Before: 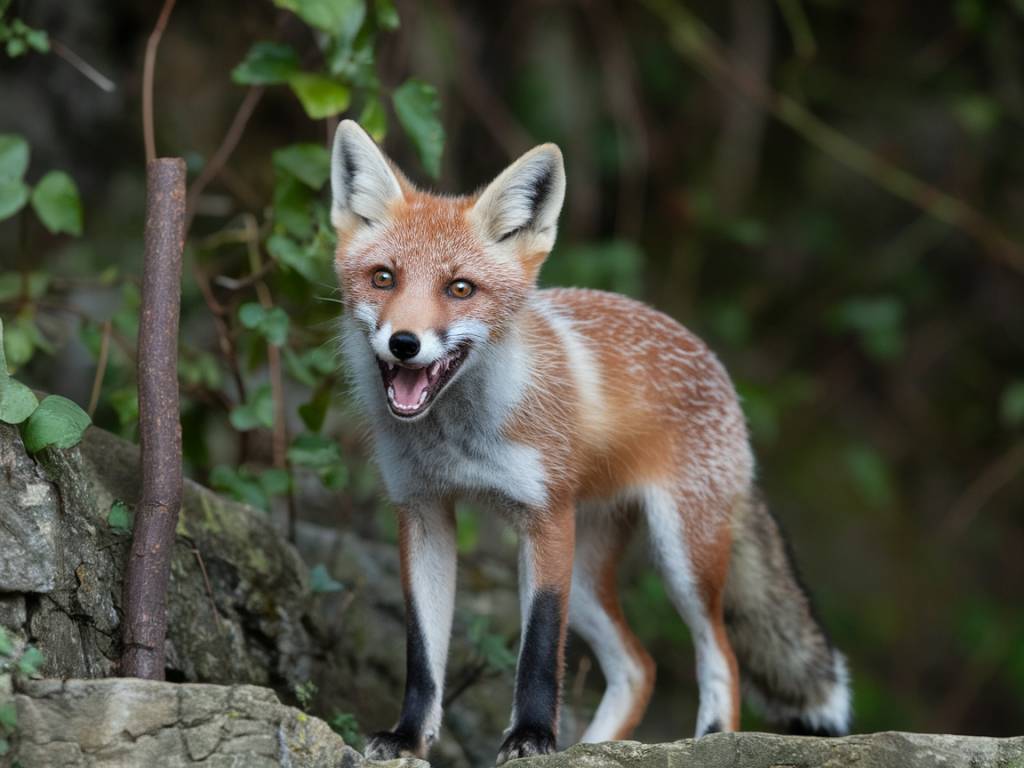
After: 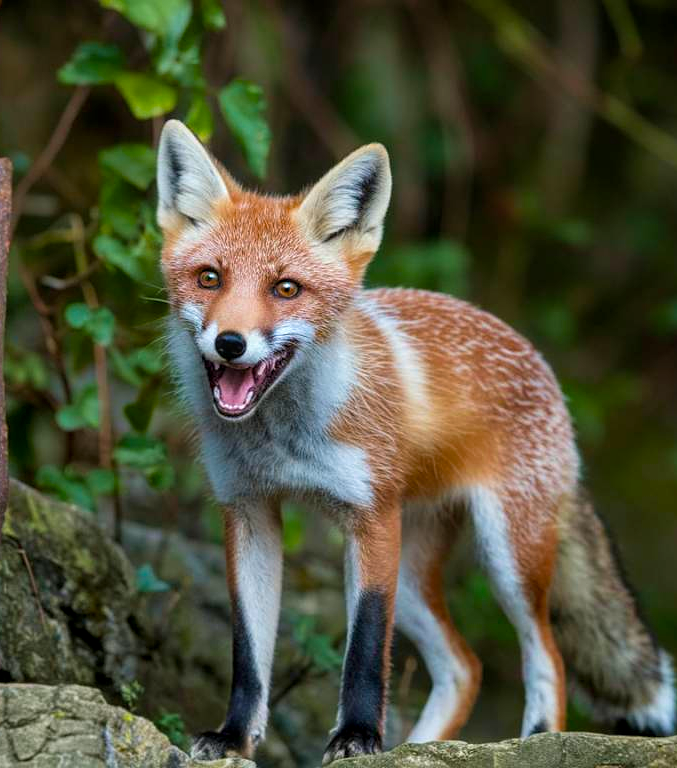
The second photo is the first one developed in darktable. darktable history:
levels: mode automatic, levels [0.026, 0.507, 0.987]
local contrast: on, module defaults
crop: left 17.089%, right 16.703%
color balance rgb: shadows lift › chroma 0.967%, shadows lift › hue 115.36°, linear chroma grading › shadows 16.288%, perceptual saturation grading › global saturation 25.857%, global vibrance 20%
velvia: on, module defaults
sharpen: amount 0.21
